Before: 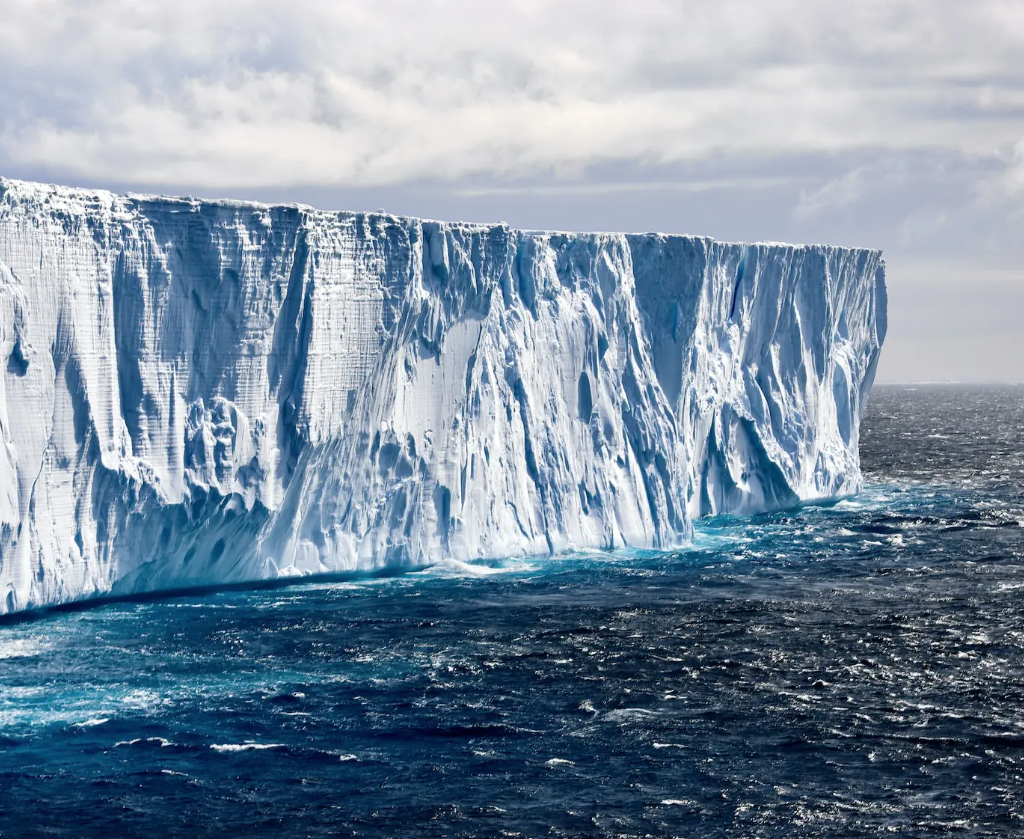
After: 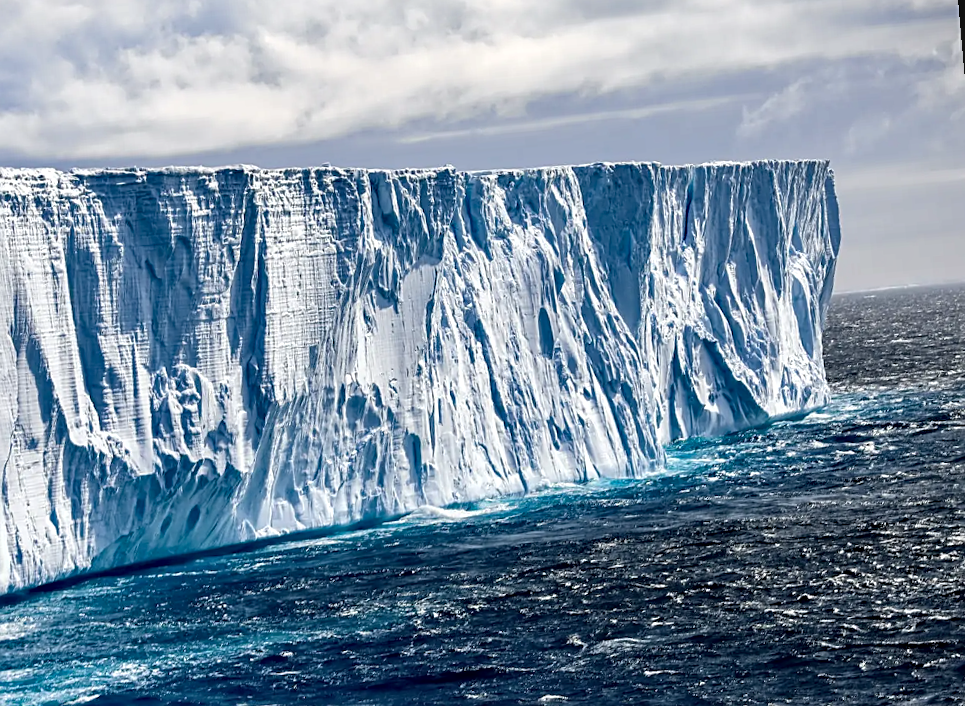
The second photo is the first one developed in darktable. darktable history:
crop: left 1.743%, right 0.268%, bottom 2.011%
local contrast: on, module defaults
sharpen: on, module defaults
haze removal: strength 0.25, distance 0.25, compatibility mode true, adaptive false
rotate and perspective: rotation -5°, crop left 0.05, crop right 0.952, crop top 0.11, crop bottom 0.89
